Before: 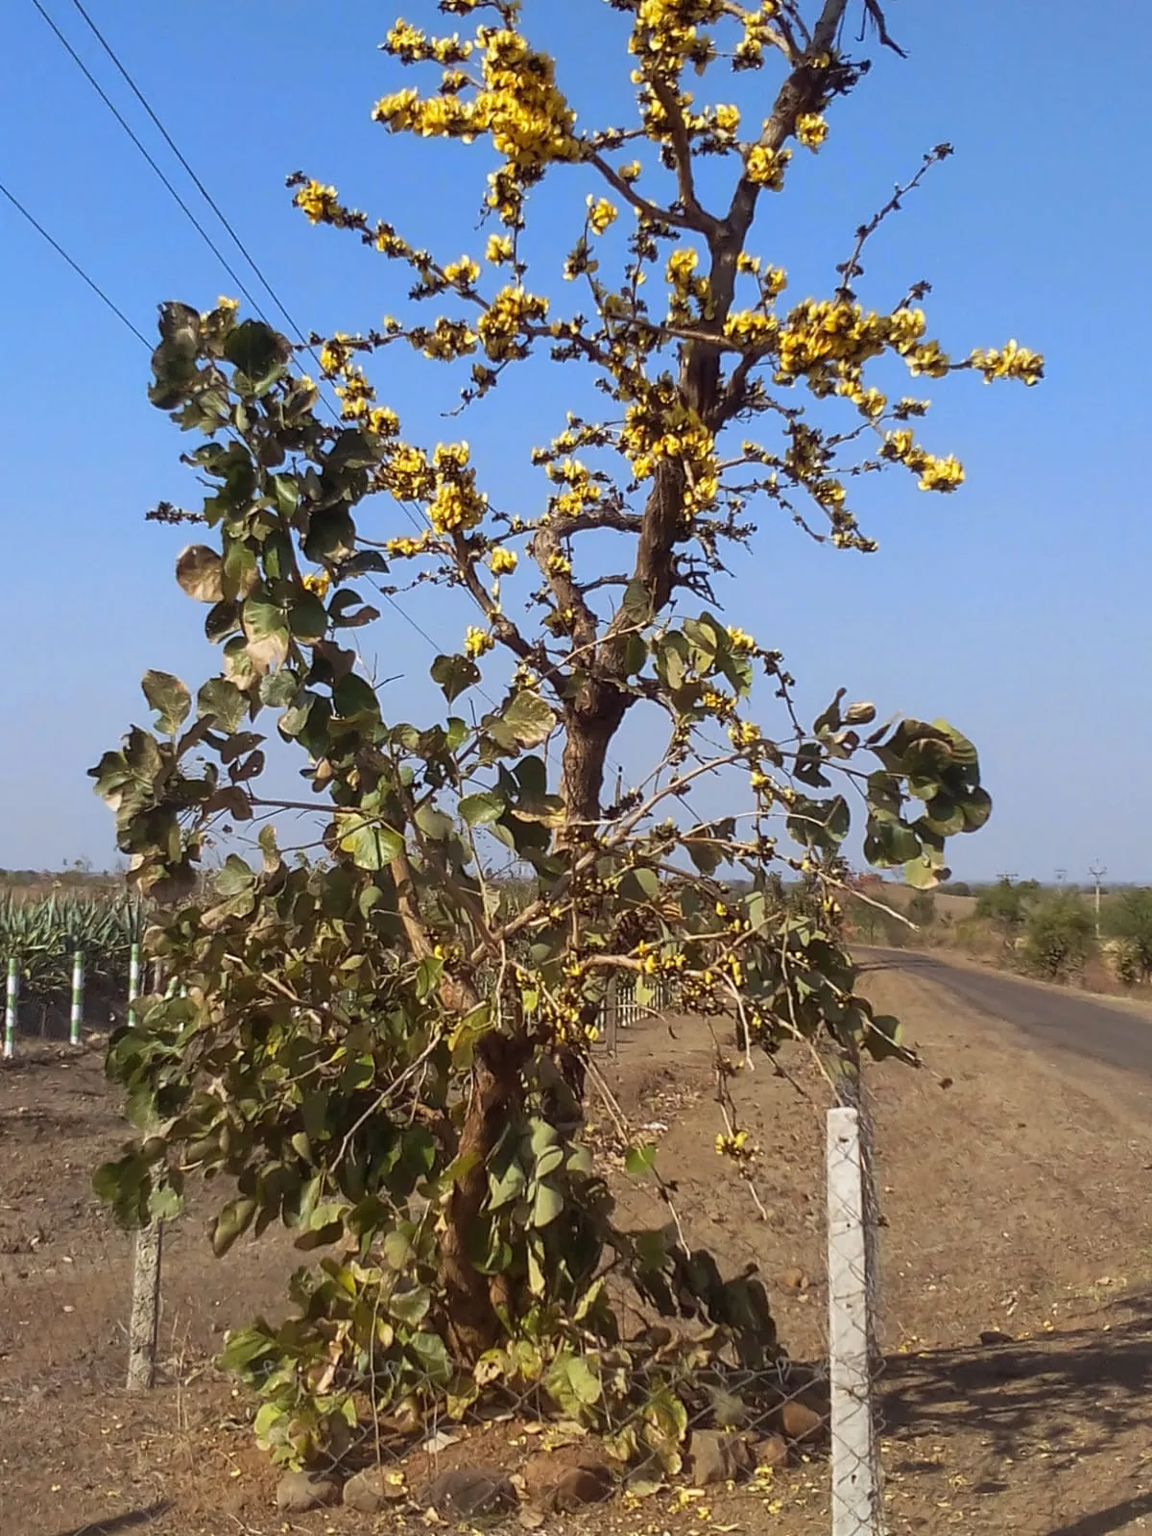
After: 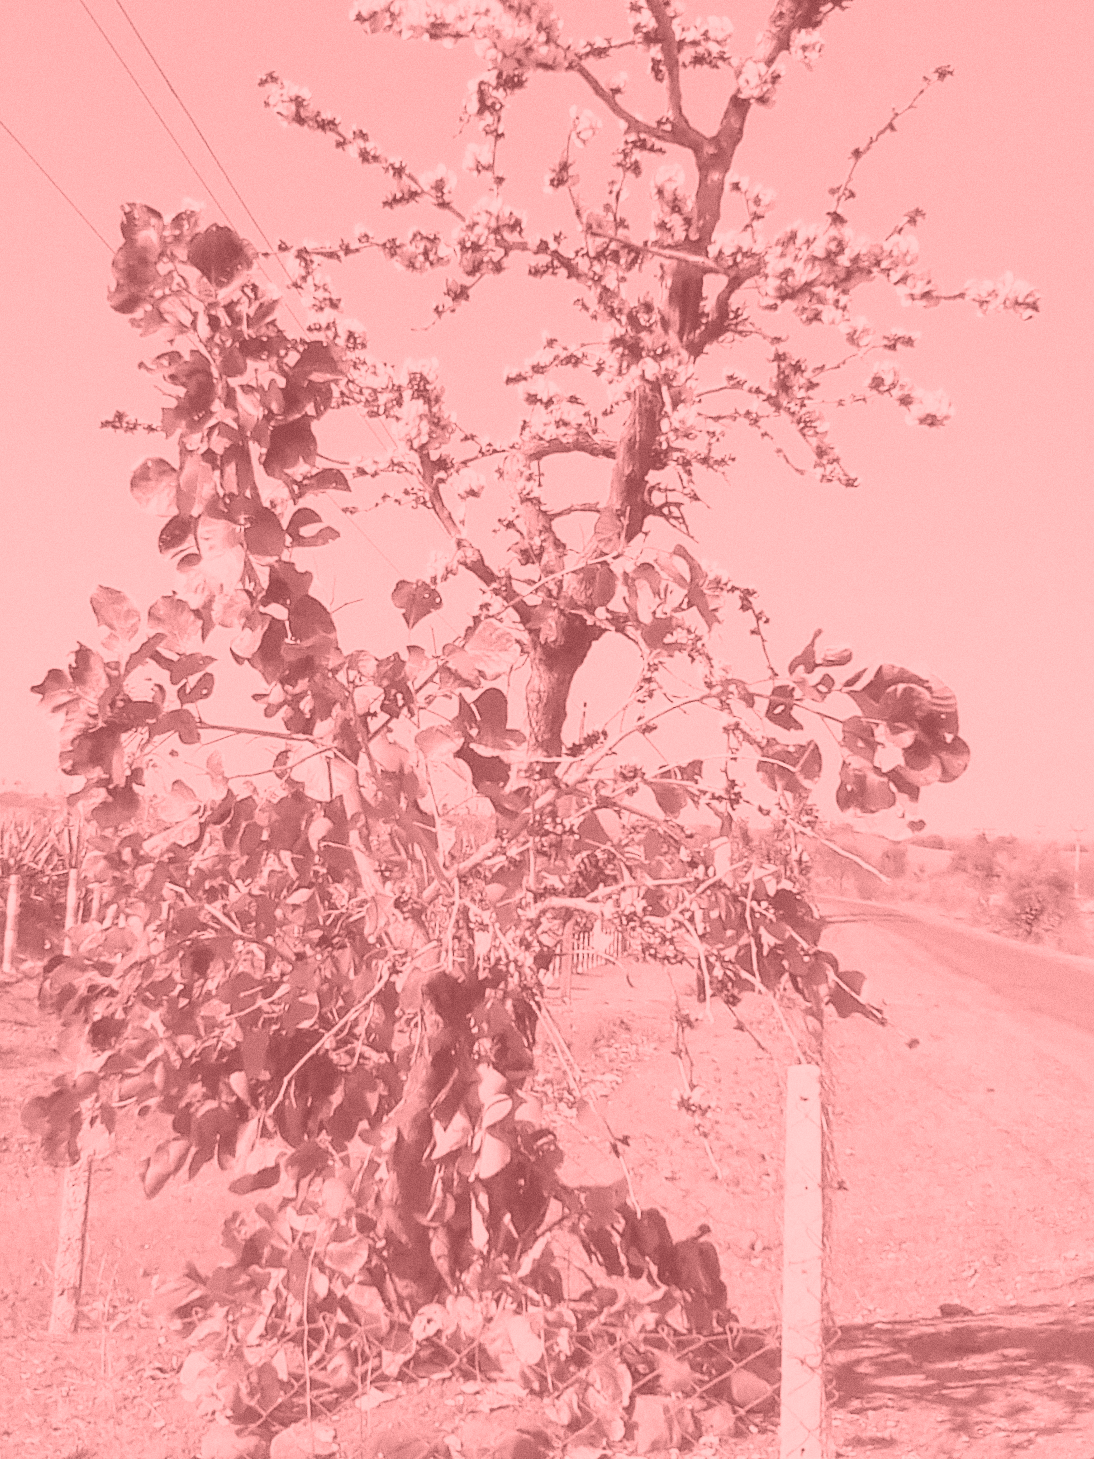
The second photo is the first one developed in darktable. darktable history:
colorize: saturation 51%, source mix 50.67%, lightness 50.67%
crop and rotate: angle -1.96°, left 3.097%, top 4.154%, right 1.586%, bottom 0.529%
filmic rgb: black relative exposure -5 EV, hardness 2.88, contrast 1.3
exposure: black level correction 0, exposure 1.5 EV, compensate exposure bias true, compensate highlight preservation false
grain: on, module defaults
